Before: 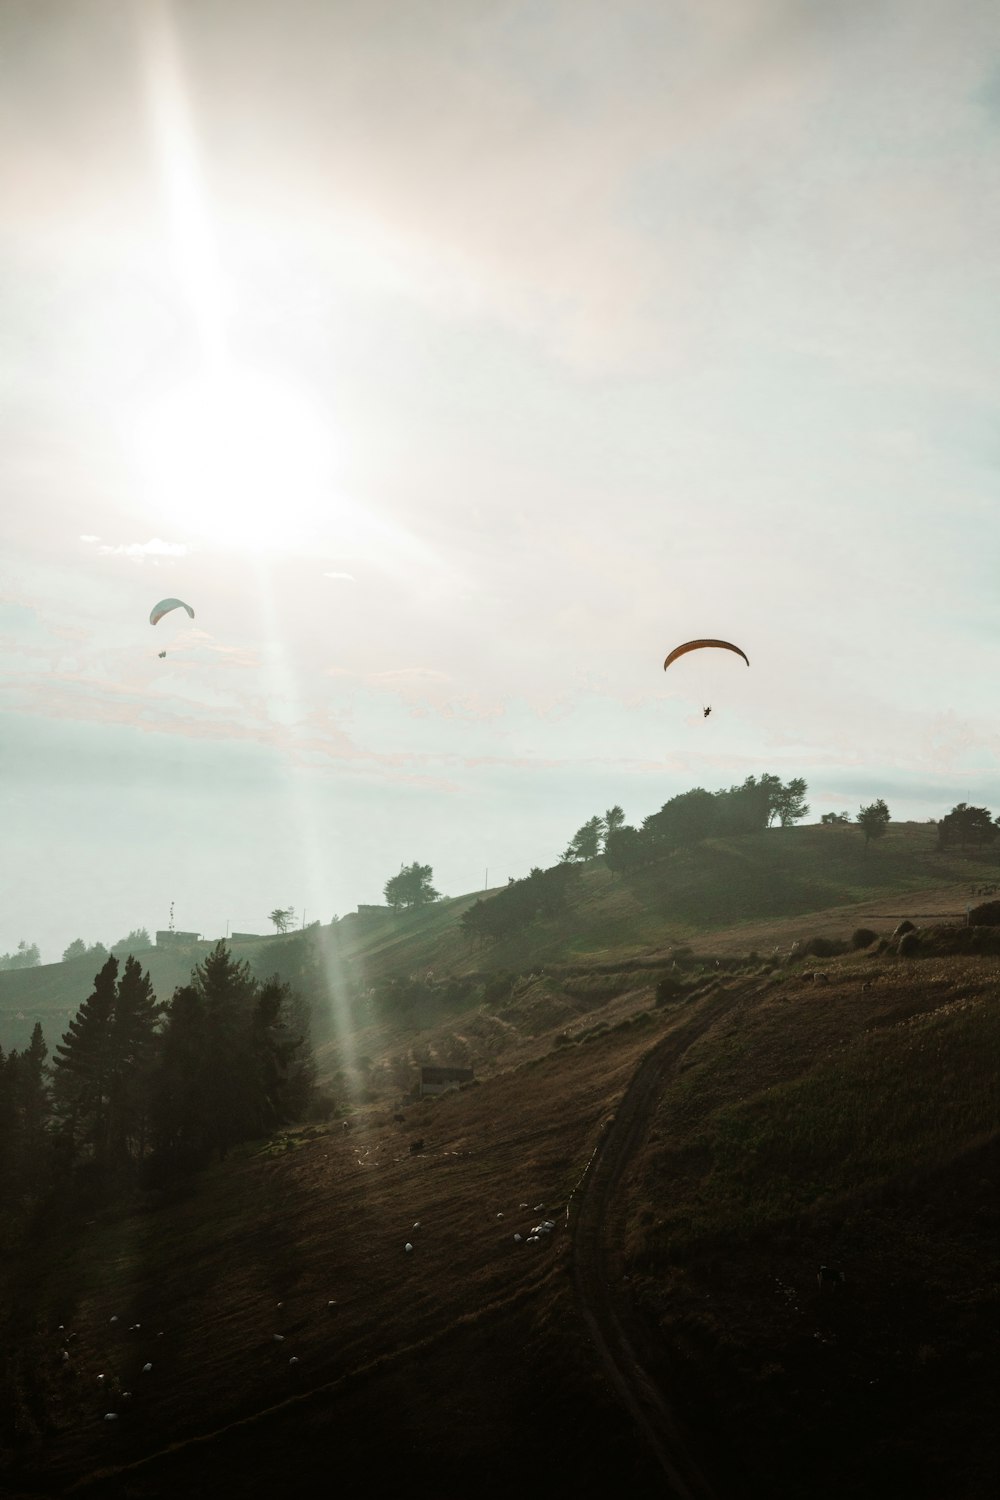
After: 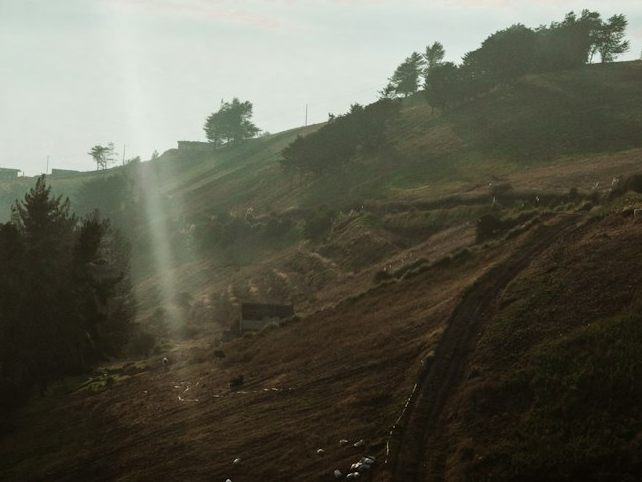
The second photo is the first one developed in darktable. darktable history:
color zones: curves: ch0 [(0, 0.5) (0.143, 0.5) (0.286, 0.5) (0.429, 0.495) (0.571, 0.437) (0.714, 0.44) (0.857, 0.496) (1, 0.5)]
crop: left 18.082%, top 50.976%, right 17.702%, bottom 16.825%
